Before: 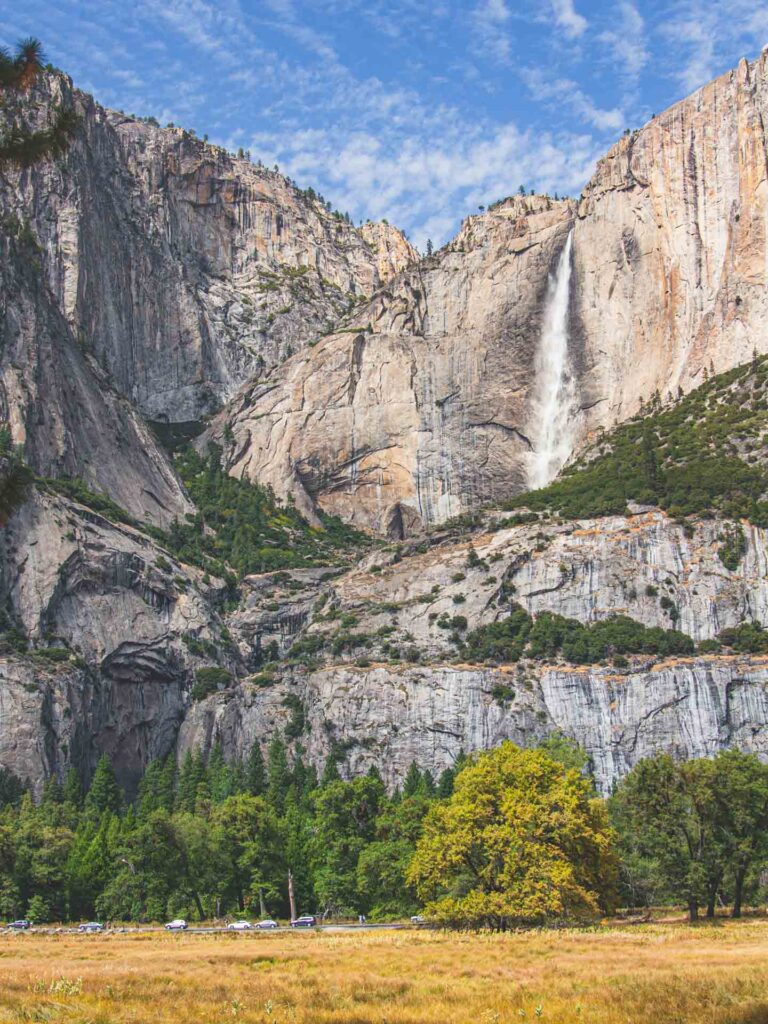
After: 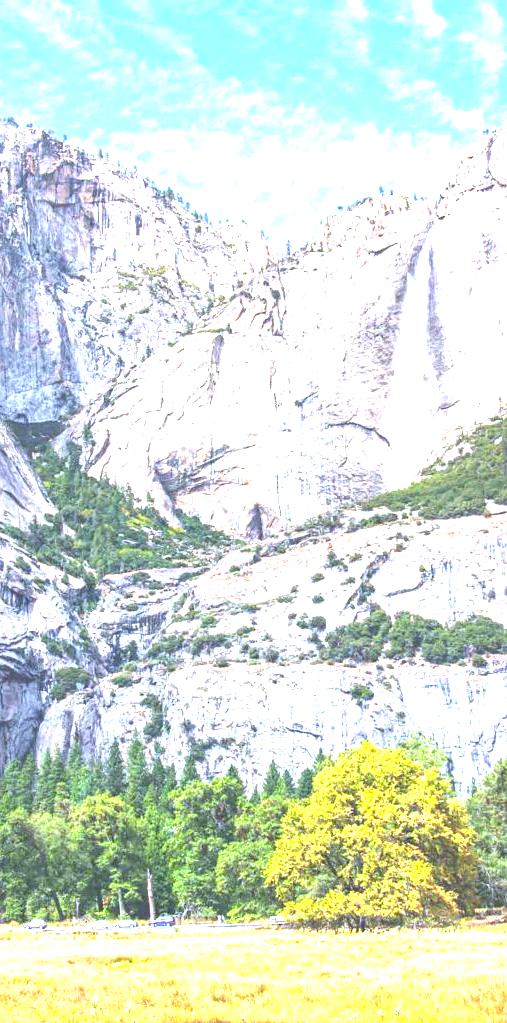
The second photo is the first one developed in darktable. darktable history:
crop and rotate: left 18.442%, right 15.508%
white balance: red 0.948, green 1.02, blue 1.176
exposure: exposure 2 EV, compensate highlight preservation false
